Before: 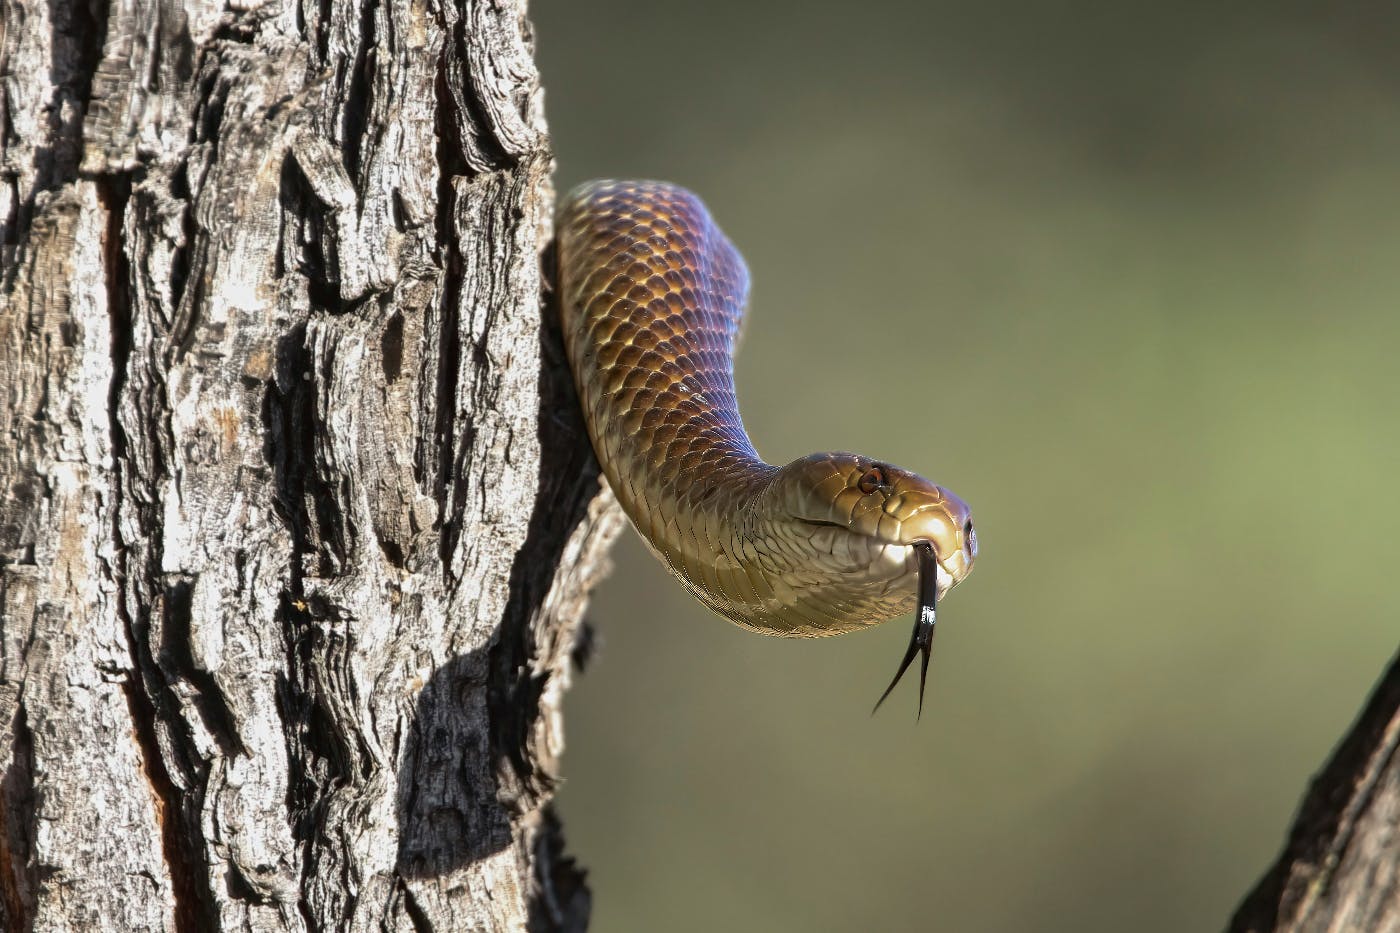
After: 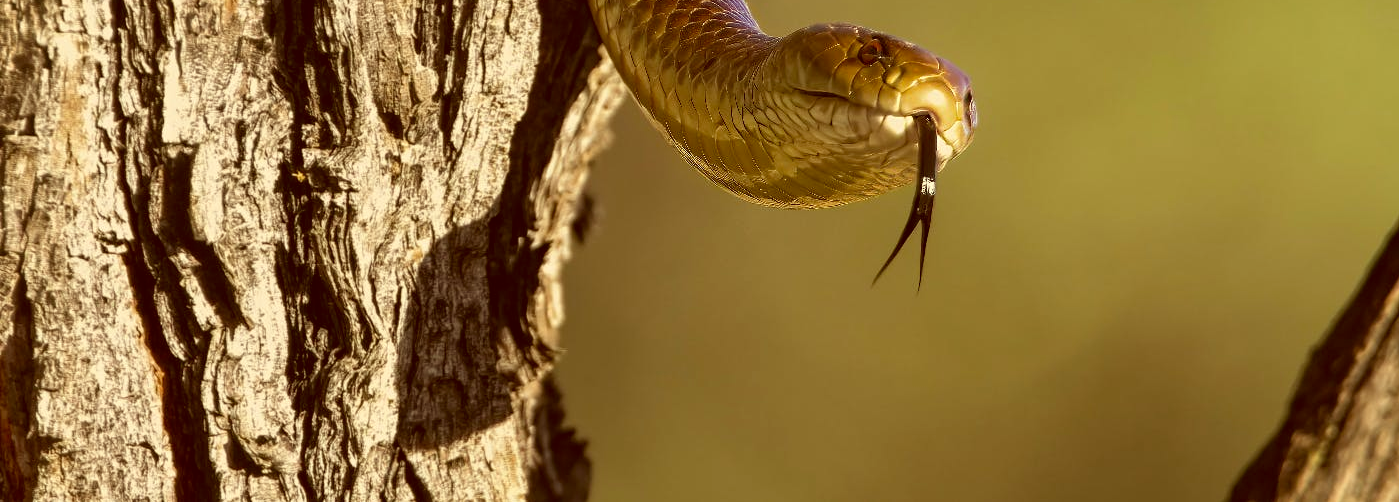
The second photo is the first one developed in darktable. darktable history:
crop and rotate: top 46.108%, right 0.054%
color correction: highlights a* 1.06, highlights b* 23.99, shadows a* 15.64, shadows b* 24.68
